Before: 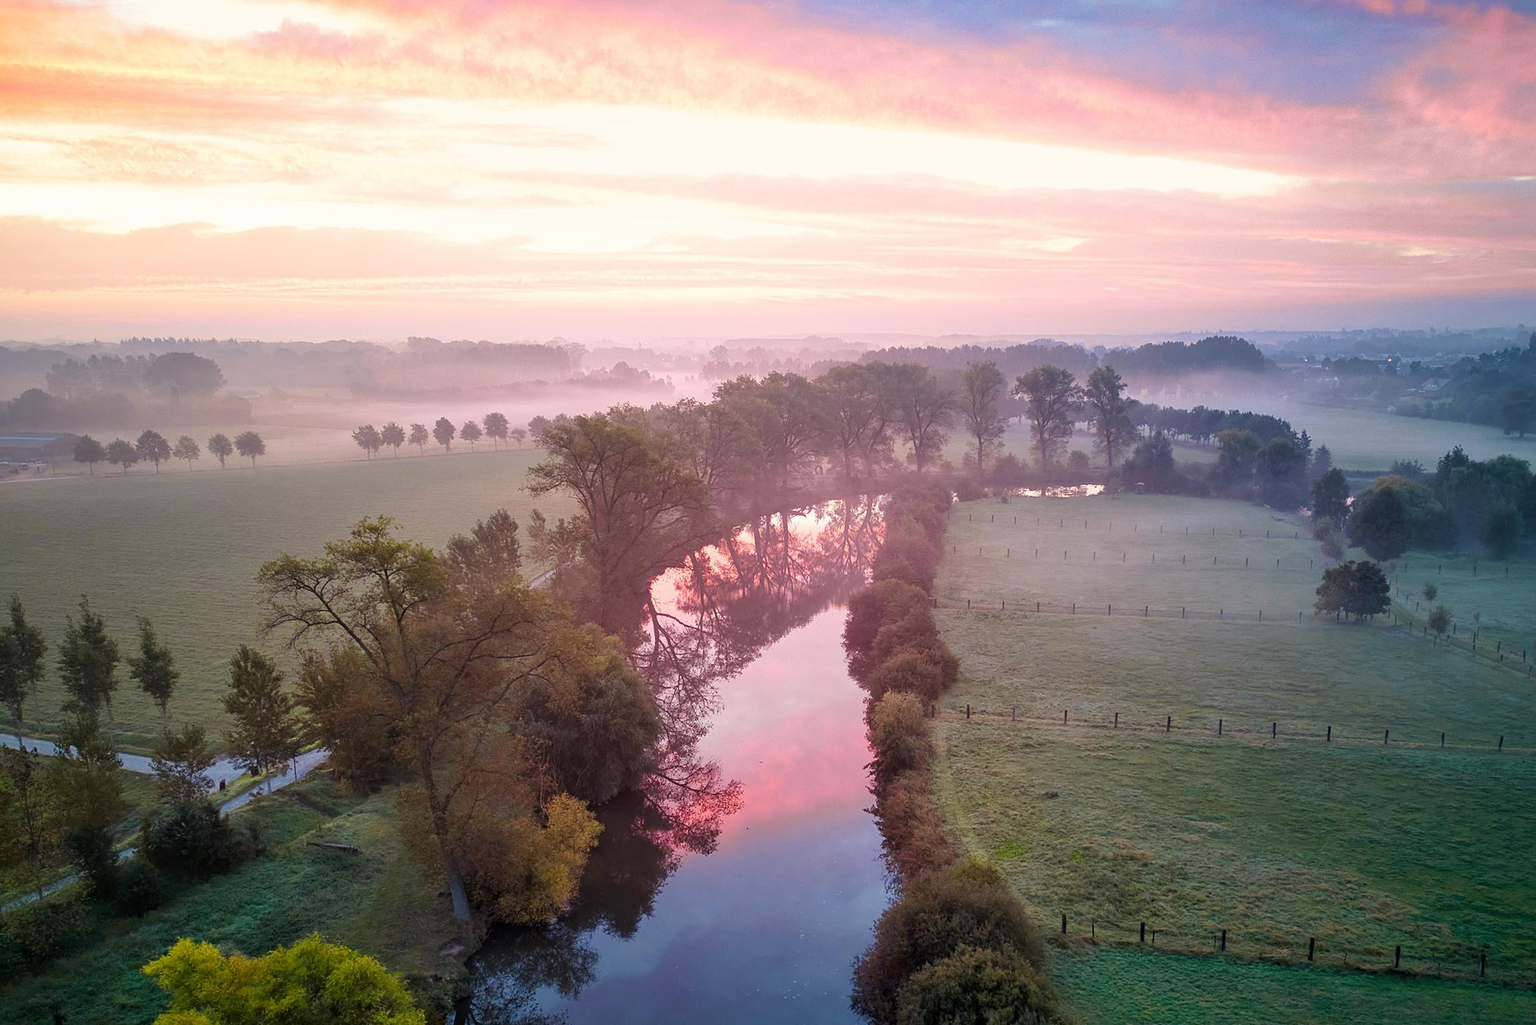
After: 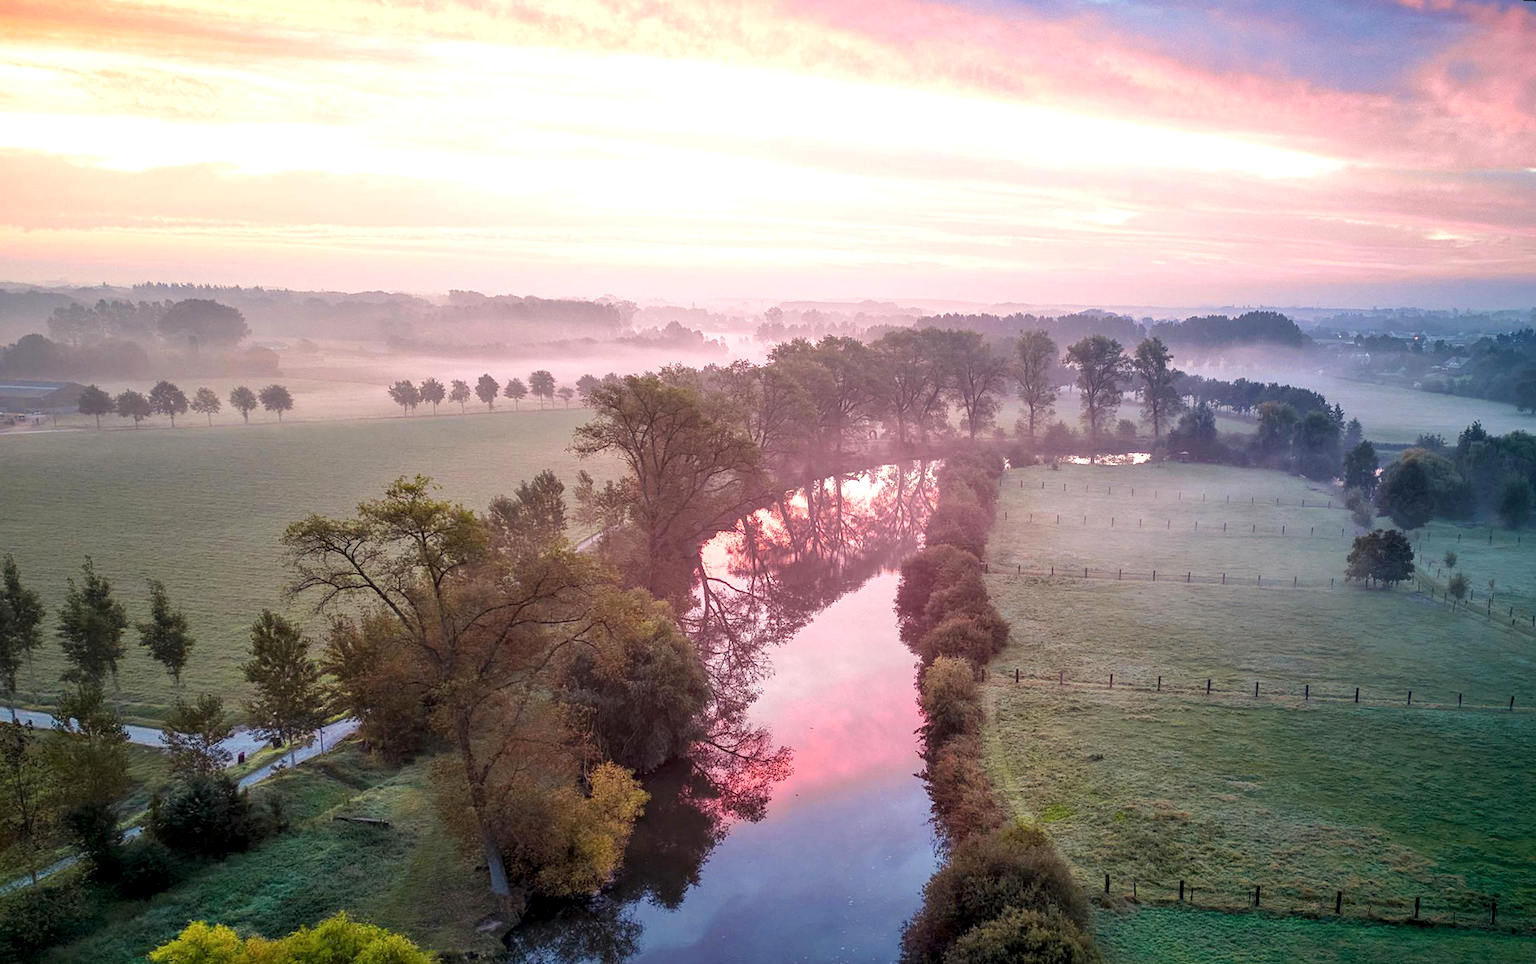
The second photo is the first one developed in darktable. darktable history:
local contrast: highlights 25%, detail 130%
rotate and perspective: rotation 0.679°, lens shift (horizontal) 0.136, crop left 0.009, crop right 0.991, crop top 0.078, crop bottom 0.95
rgb levels: preserve colors max RGB
exposure: exposure 0.258 EV, compensate highlight preservation false
